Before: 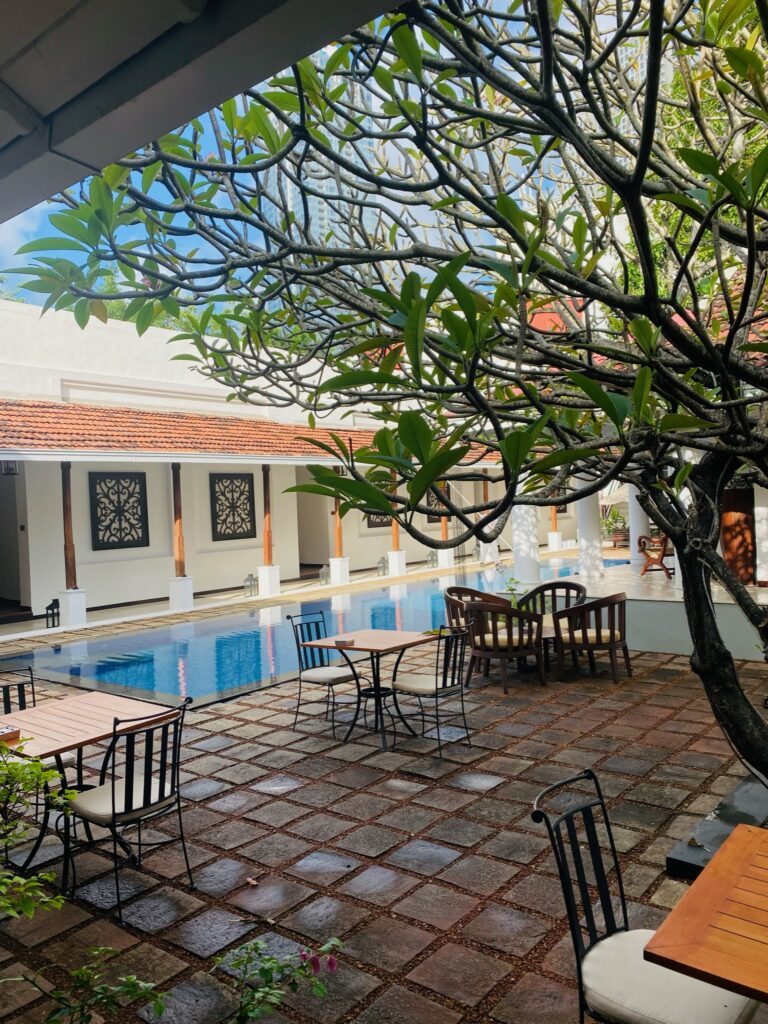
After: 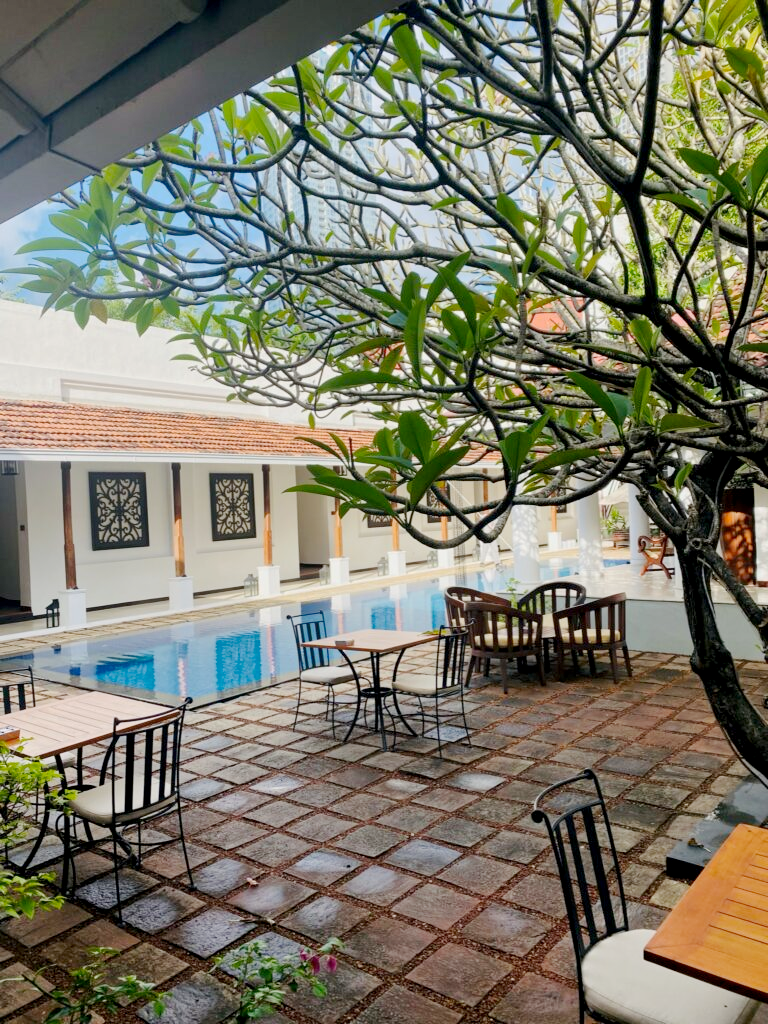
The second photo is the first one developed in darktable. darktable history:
shadows and highlights: shadows 40, highlights -54, highlights color adjustment 46%, low approximation 0.01, soften with gaussian
base curve: curves: ch0 [(0, 0) (0.158, 0.273) (0.879, 0.895) (1, 1)], preserve colors none
